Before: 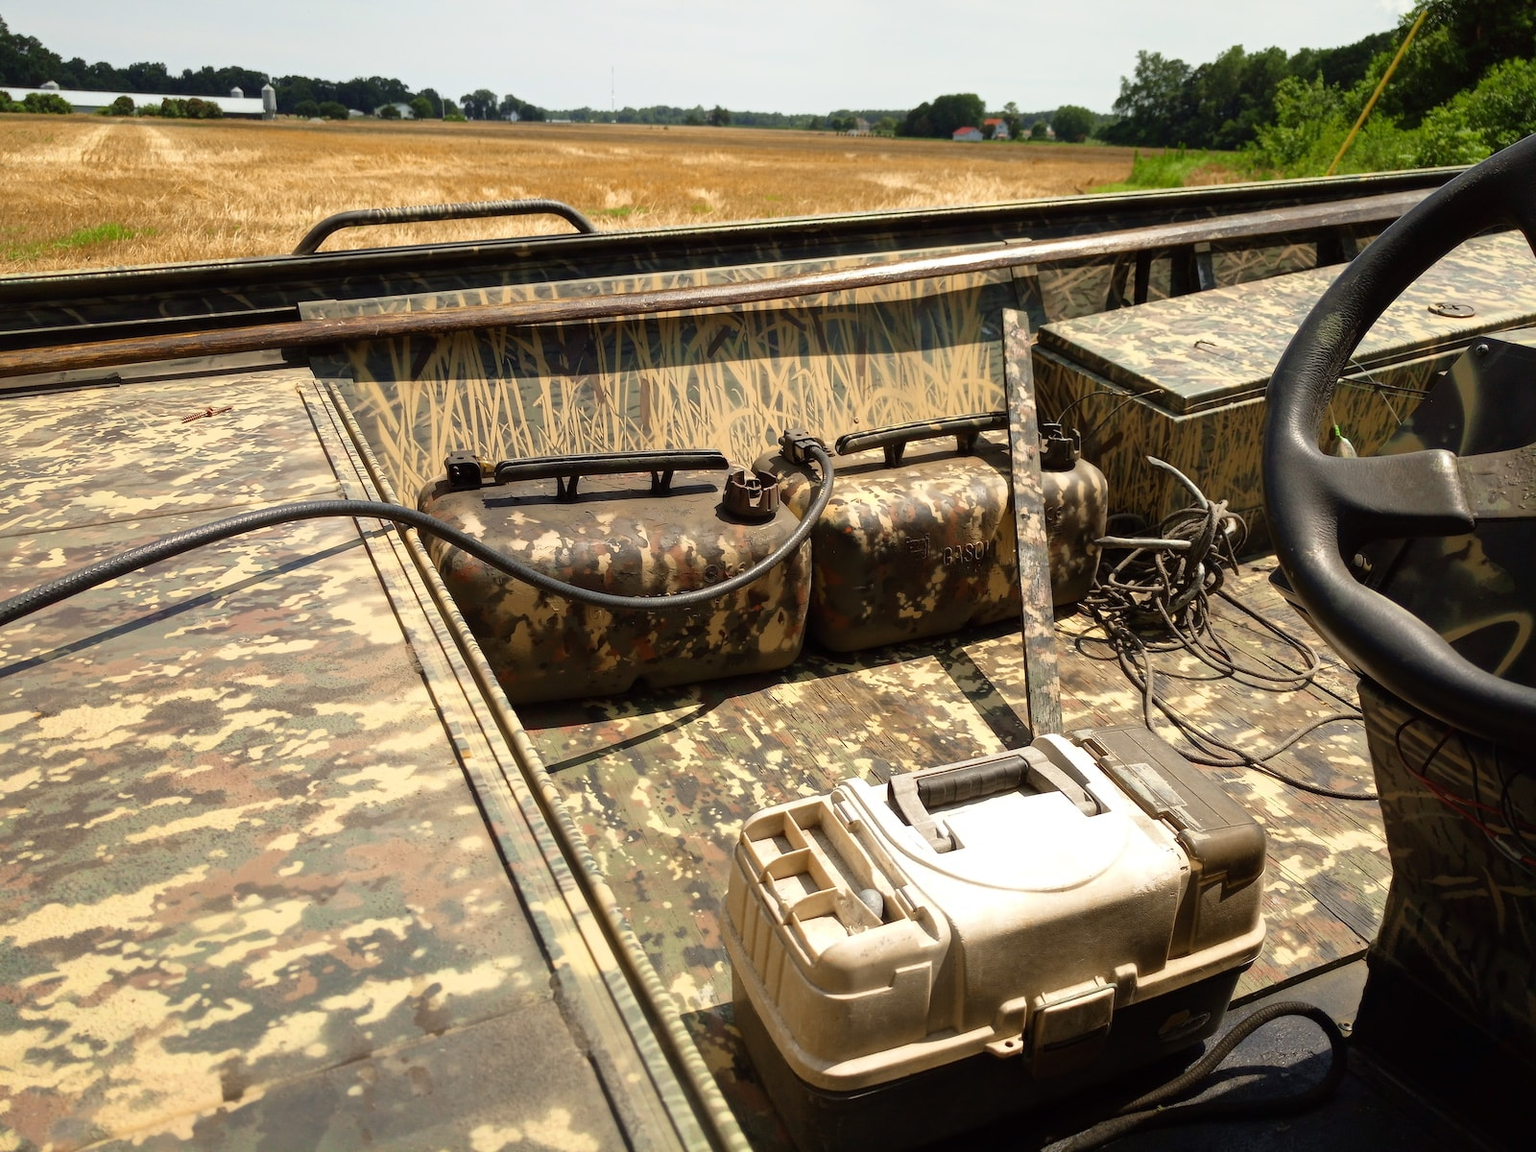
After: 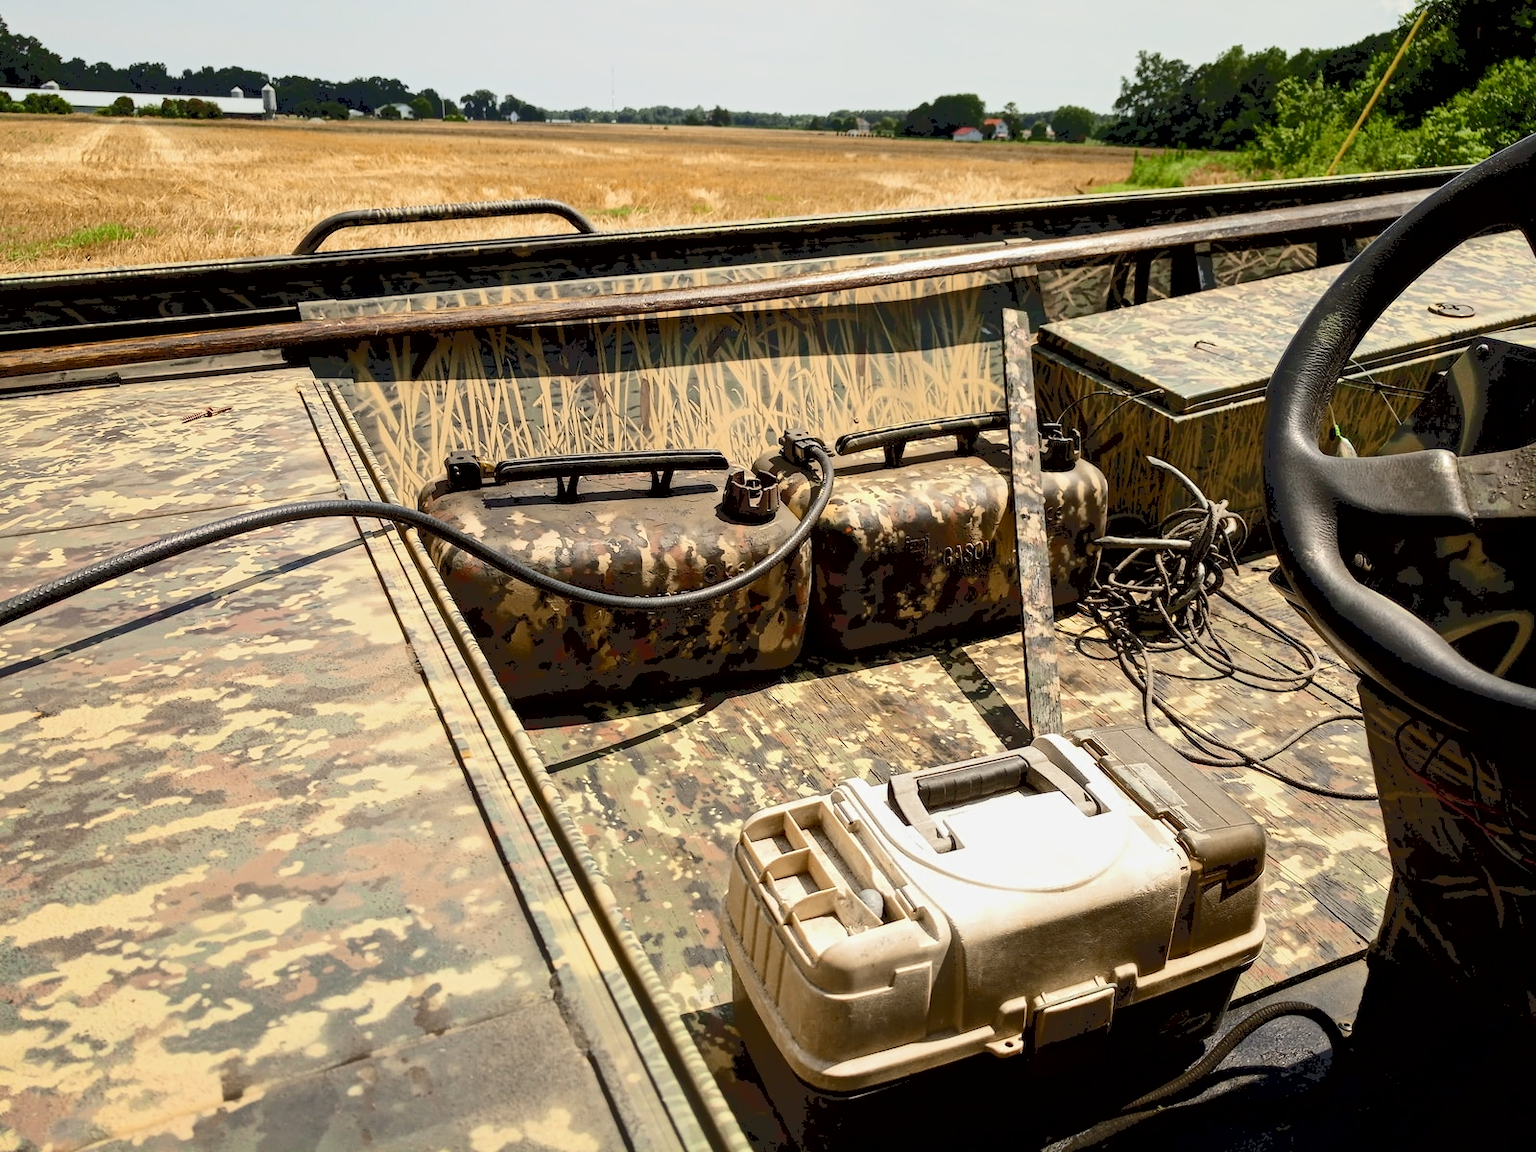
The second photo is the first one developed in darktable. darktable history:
exposure: black level correction 0.009, exposure -0.165 EV, compensate highlight preservation false
contrast equalizer: octaves 7, y [[0.502, 0.505, 0.512, 0.529, 0.564, 0.588], [0.5 ×6], [0.502, 0.505, 0.512, 0.529, 0.564, 0.588], [0, 0.001, 0.001, 0.004, 0.008, 0.011], [0, 0.001, 0.001, 0.004, 0.008, 0.011]]
tone curve: curves: ch0 [(0, 0) (0.003, 0.14) (0.011, 0.141) (0.025, 0.141) (0.044, 0.142) (0.069, 0.146) (0.1, 0.151) (0.136, 0.16) (0.177, 0.182) (0.224, 0.214) (0.277, 0.272) (0.335, 0.35) (0.399, 0.453) (0.468, 0.548) (0.543, 0.634) (0.623, 0.715) (0.709, 0.778) (0.801, 0.848) (0.898, 0.902) (1, 1)], color space Lab, independent channels, preserve colors none
